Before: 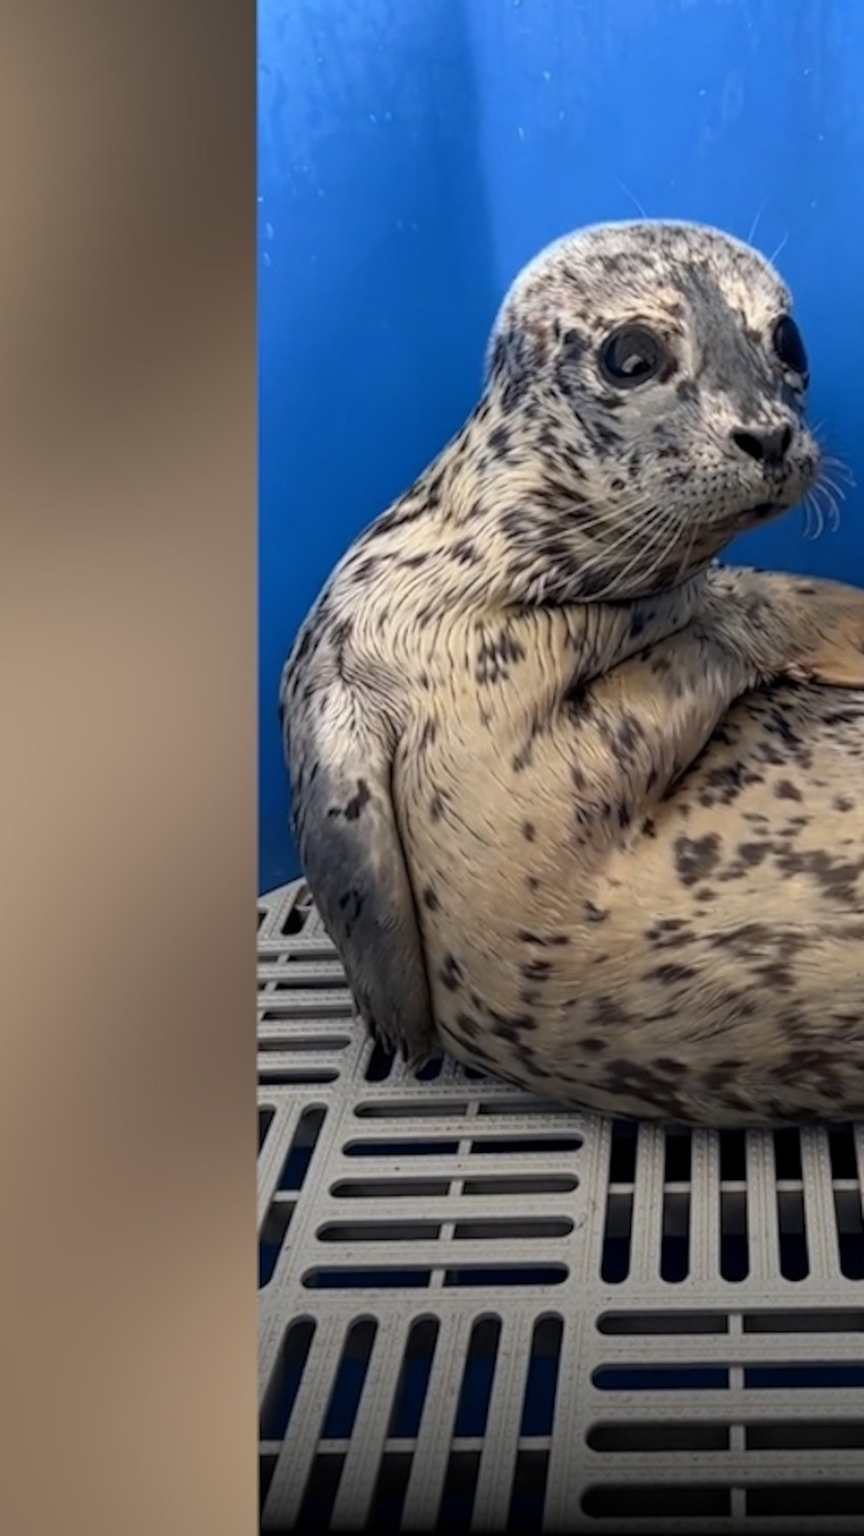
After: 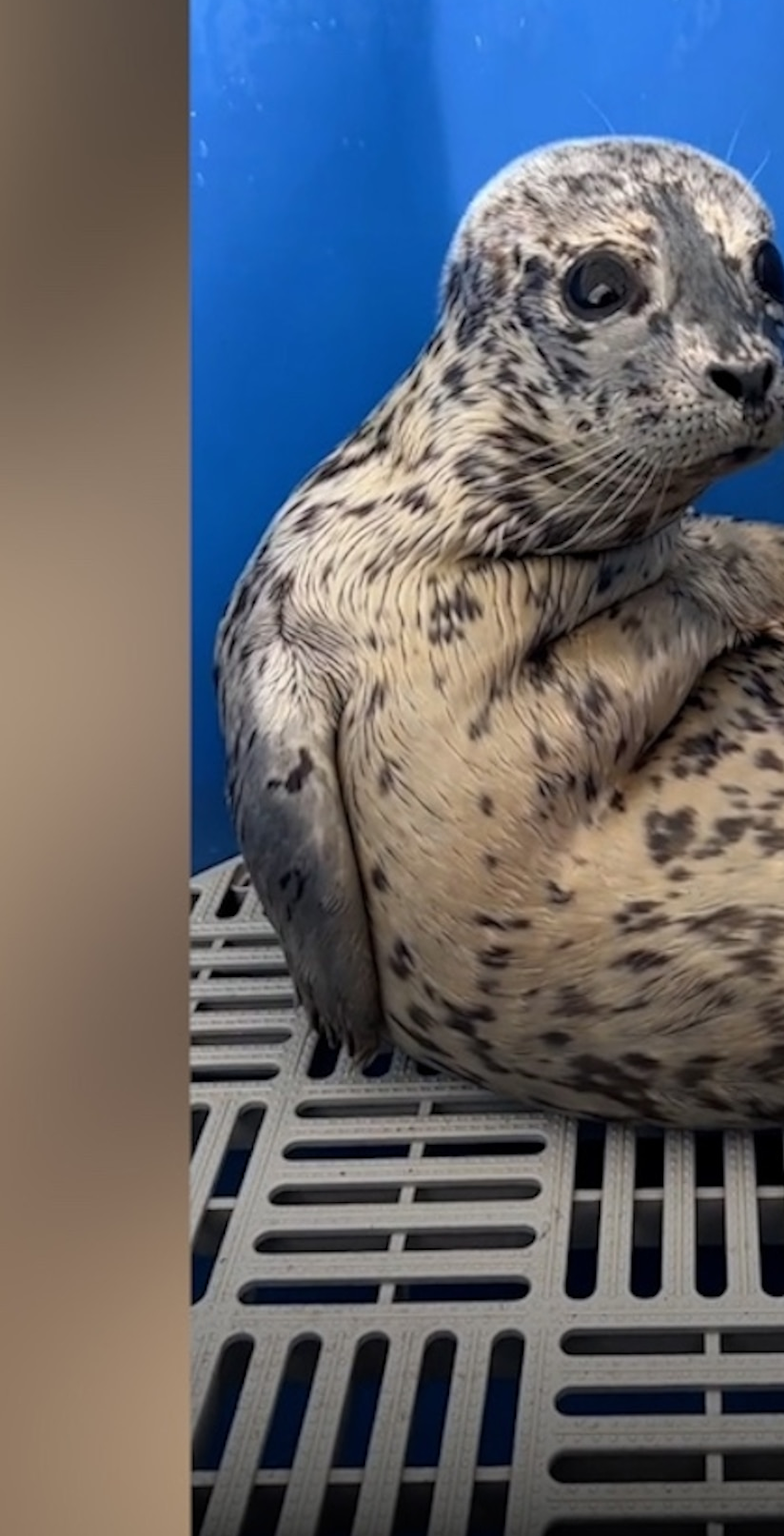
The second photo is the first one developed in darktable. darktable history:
crop: left 9.775%, top 6.23%, right 7.131%, bottom 2.245%
